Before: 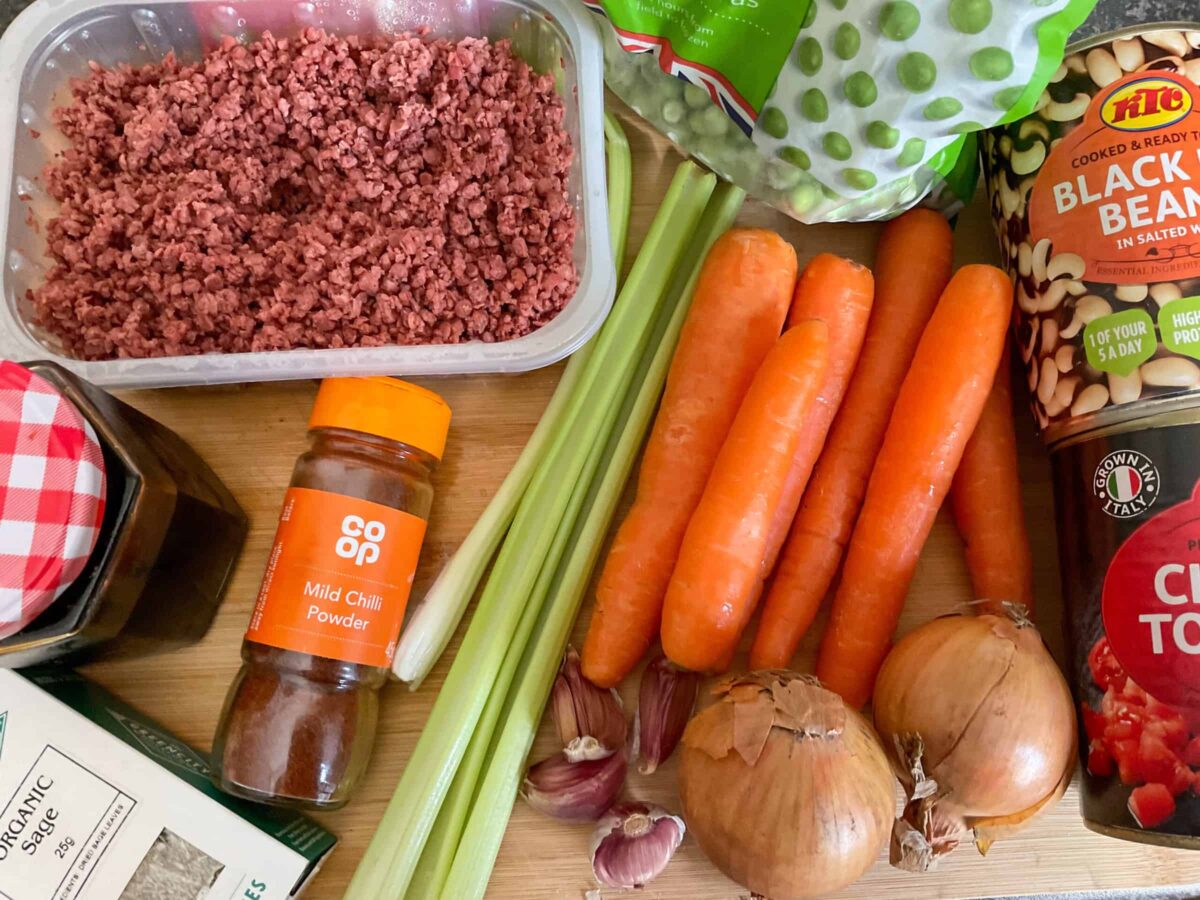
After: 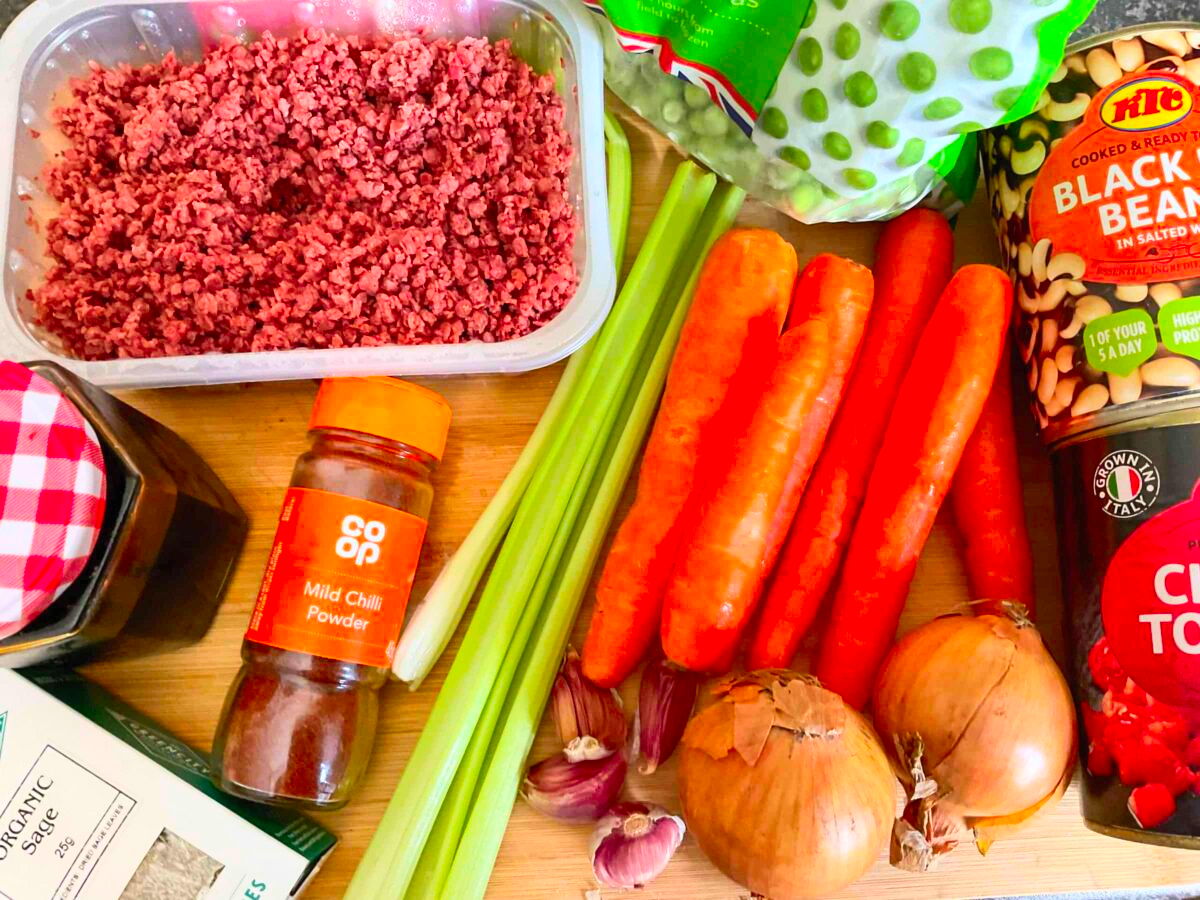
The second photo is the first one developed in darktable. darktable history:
contrast equalizer: y [[0.5 ×6], [0.5 ×6], [0.5, 0.5, 0.501, 0.545, 0.707, 0.863], [0 ×6], [0 ×6]], mix 0.526
contrast brightness saturation: contrast 0.205, brightness 0.199, saturation 0.781
